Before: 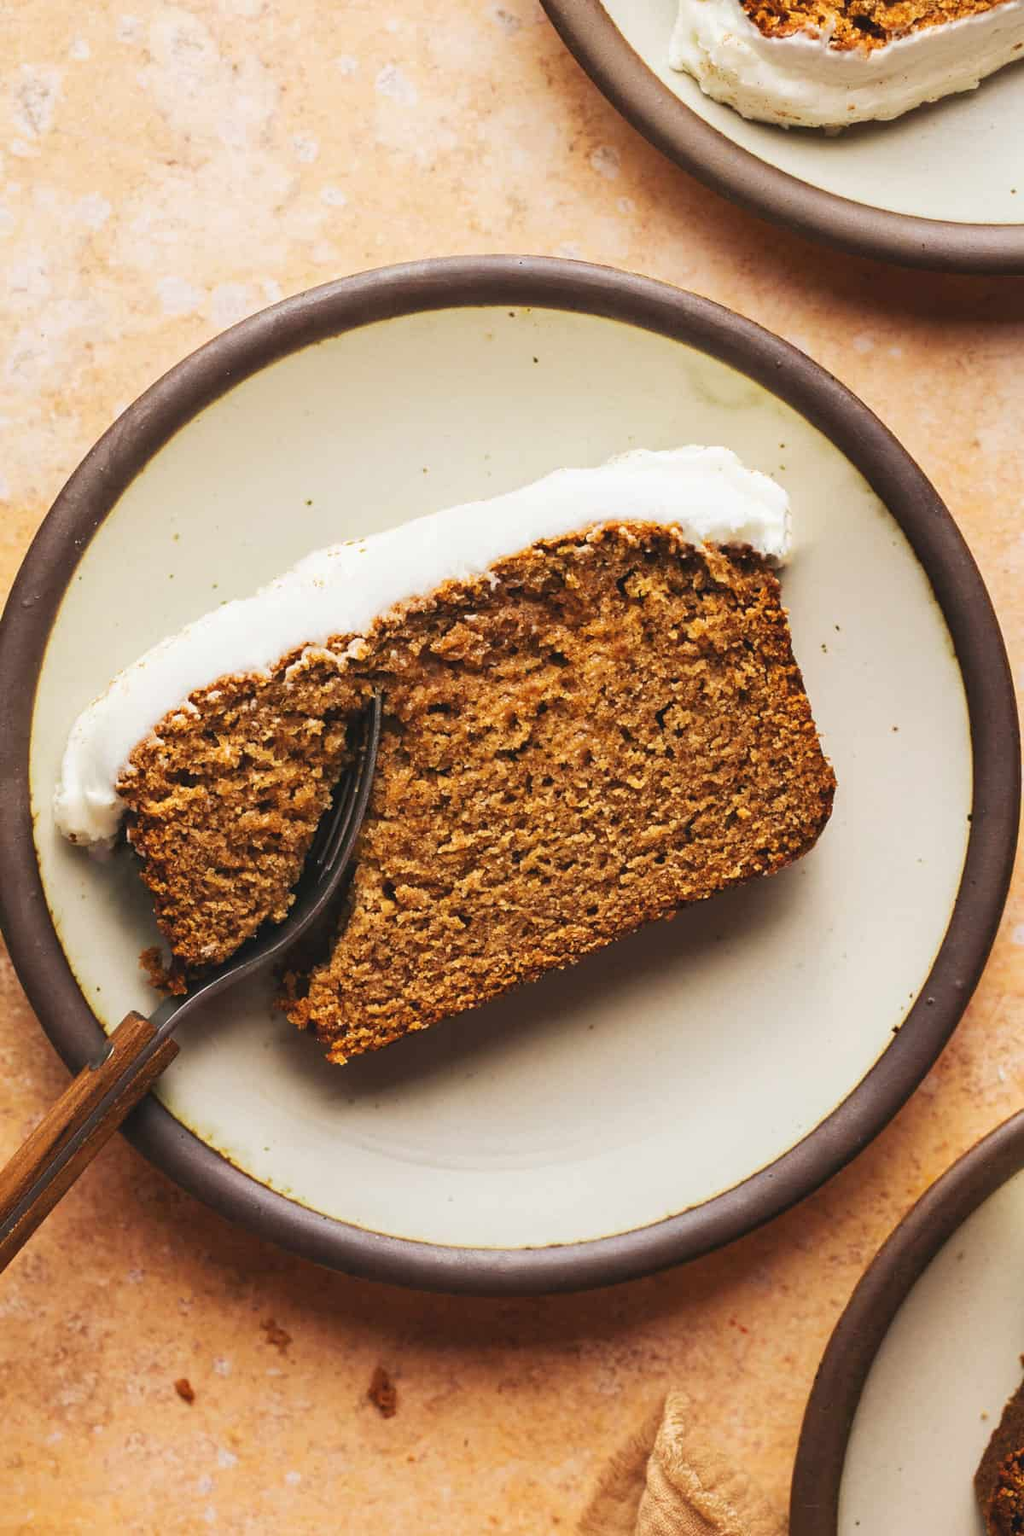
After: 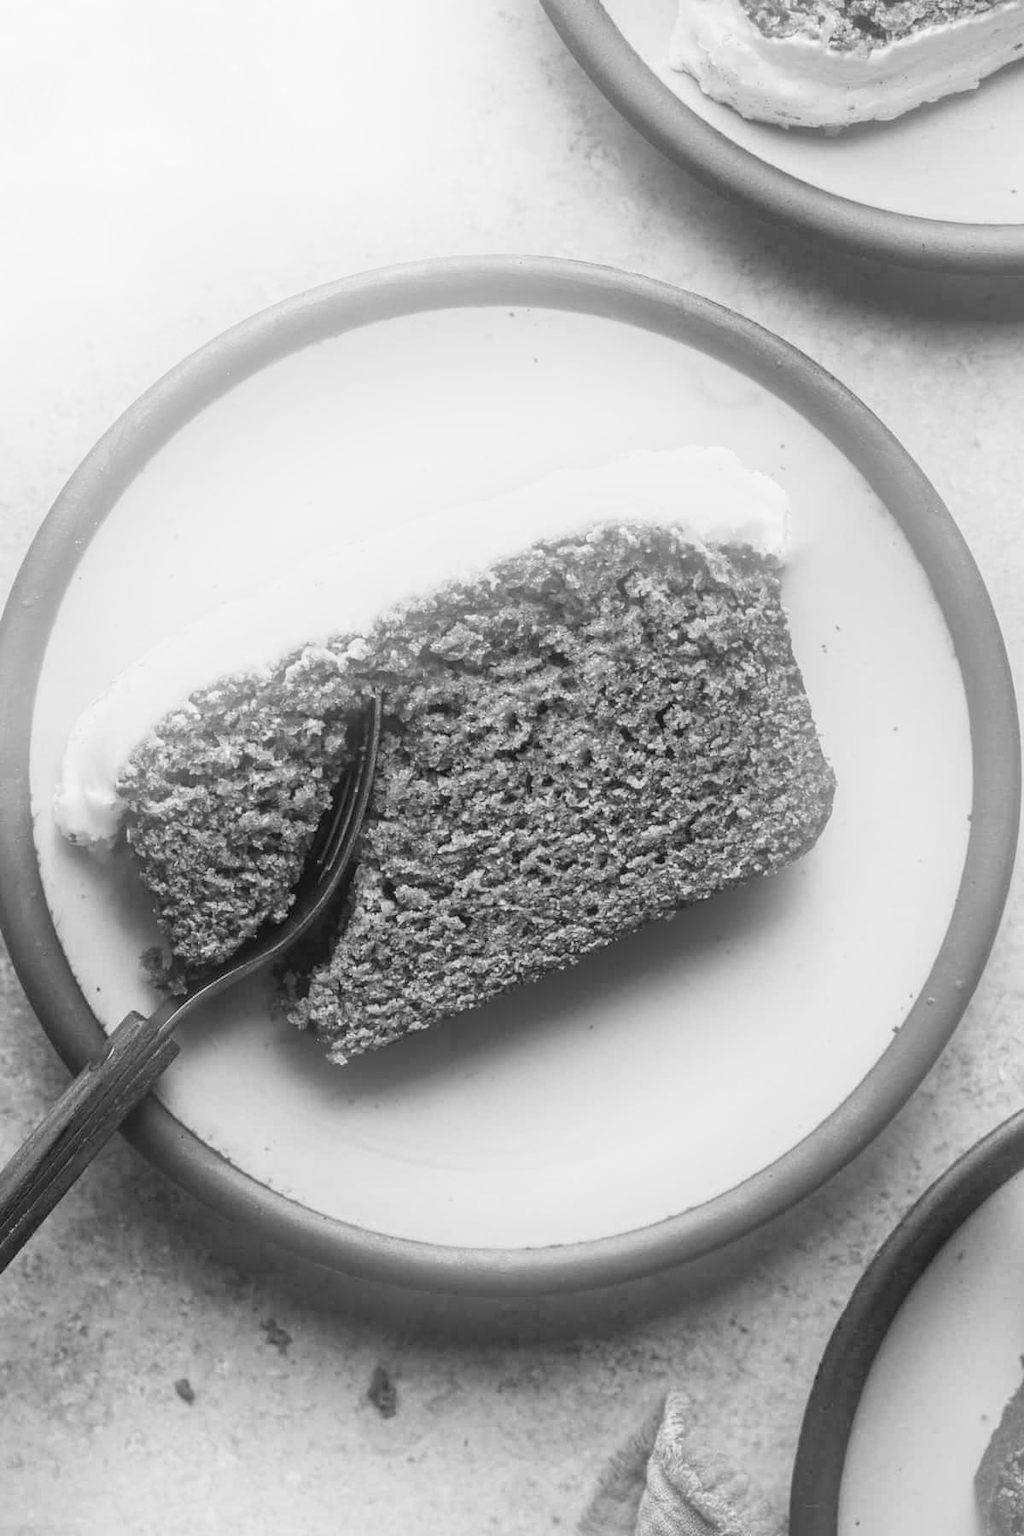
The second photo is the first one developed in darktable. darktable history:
bloom: on, module defaults
local contrast: on, module defaults
monochrome: a 30.25, b 92.03
color zones: curves: ch0 [(0.068, 0.464) (0.25, 0.5) (0.48, 0.508) (0.75, 0.536) (0.886, 0.476) (0.967, 0.456)]; ch1 [(0.066, 0.456) (0.25, 0.5) (0.616, 0.508) (0.746, 0.56) (0.934, 0.444)]
